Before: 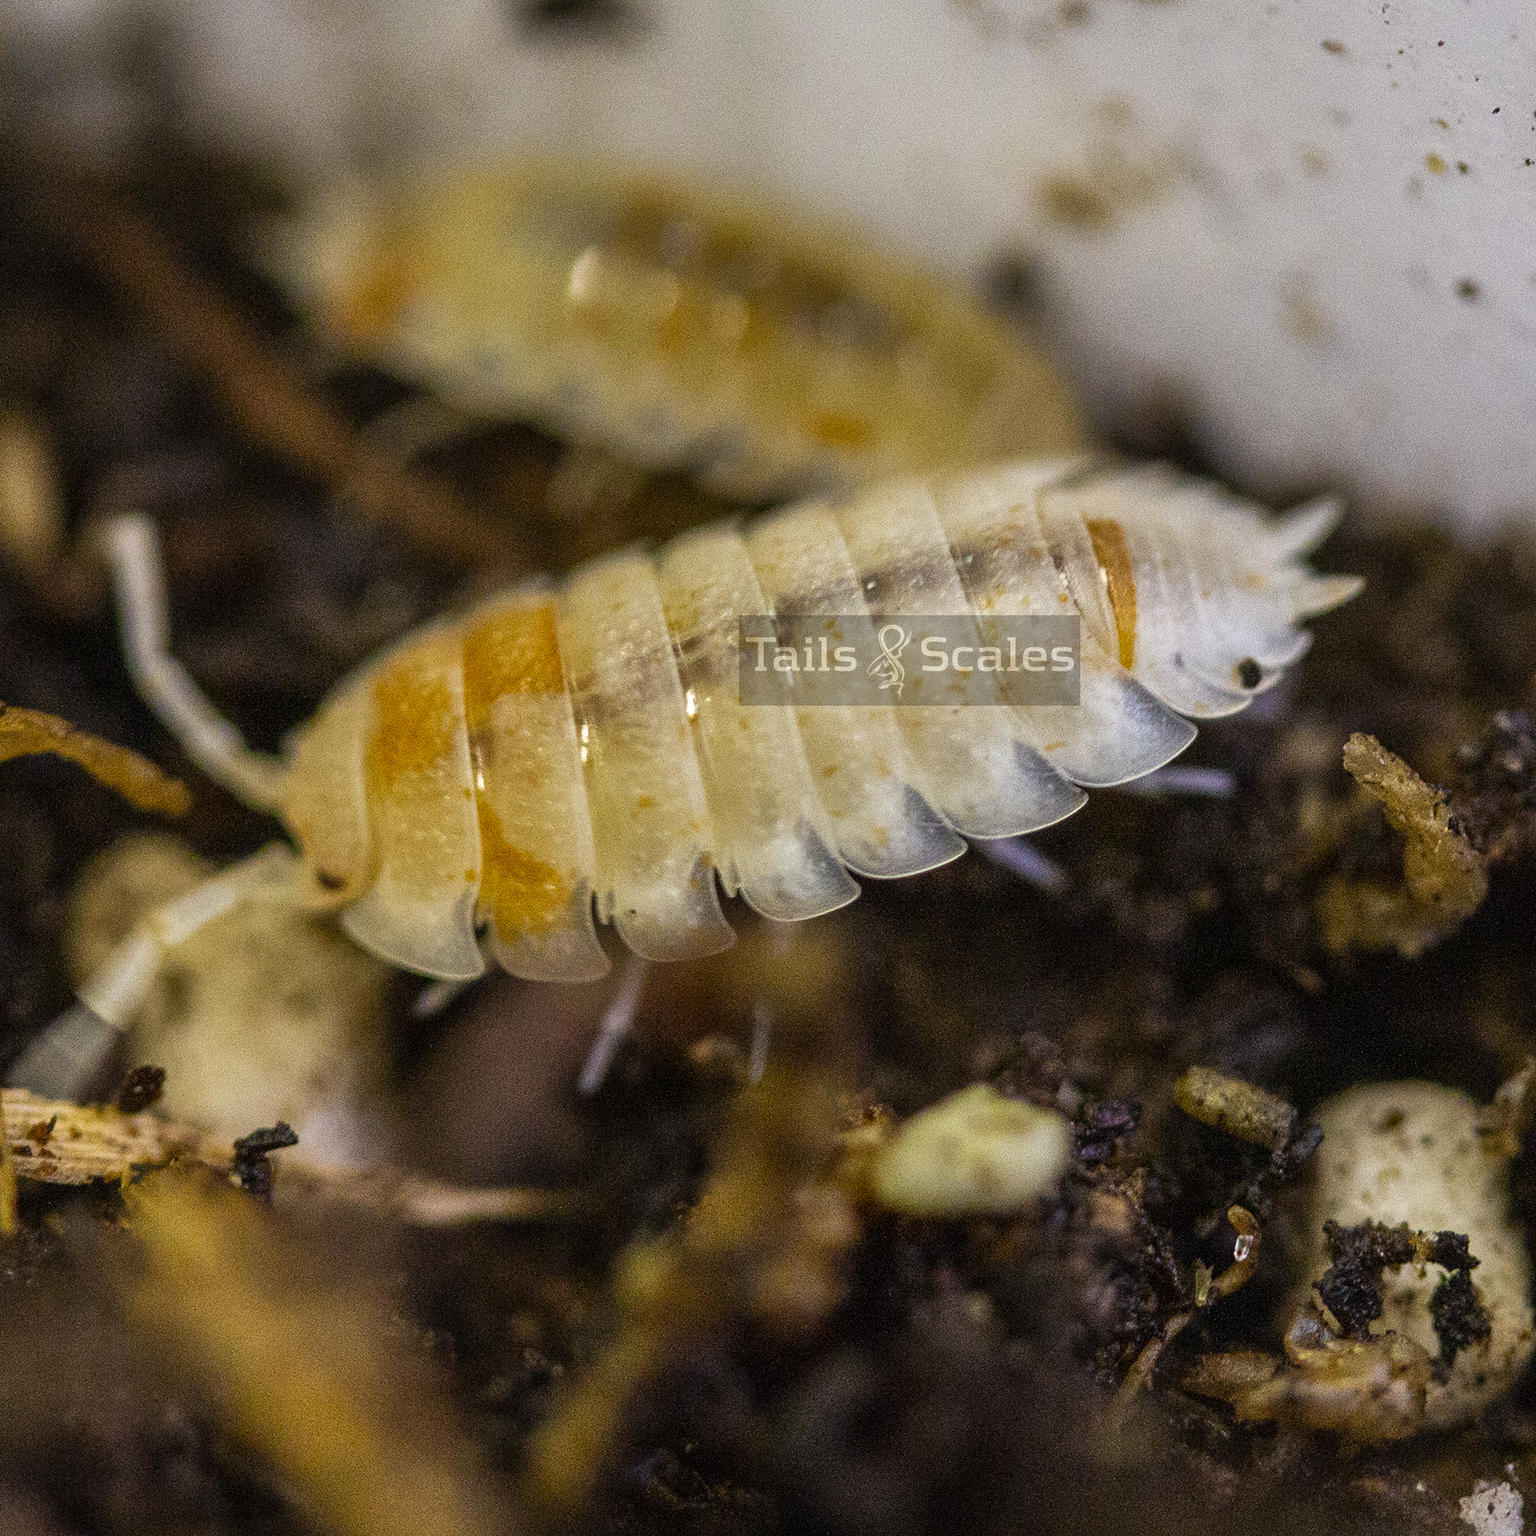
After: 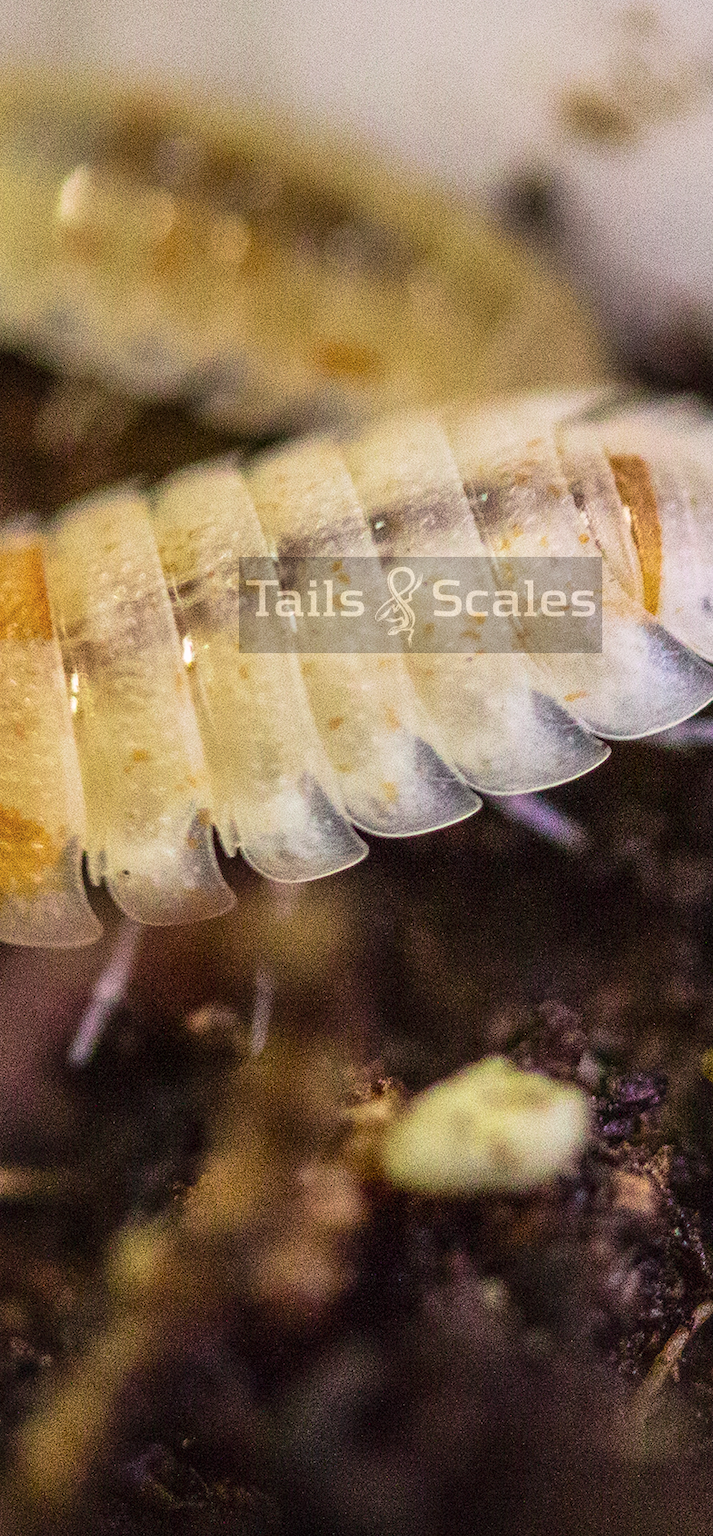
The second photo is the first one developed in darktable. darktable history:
crop: left 33.551%, top 6.019%, right 22.733%
local contrast: highlights 102%, shadows 103%, detail 119%, midtone range 0.2
tone curve: curves: ch0 [(0, 0.023) (0.184, 0.168) (0.491, 0.519) (0.748, 0.765) (1, 0.919)]; ch1 [(0, 0) (0.179, 0.173) (0.322, 0.32) (0.424, 0.424) (0.496, 0.501) (0.563, 0.586) (0.761, 0.803) (1, 1)]; ch2 [(0, 0) (0.434, 0.447) (0.483, 0.487) (0.557, 0.541) (0.697, 0.68) (1, 1)], color space Lab, independent channels, preserve colors none
exposure: exposure 0.299 EV, compensate highlight preservation false
velvia: on, module defaults
